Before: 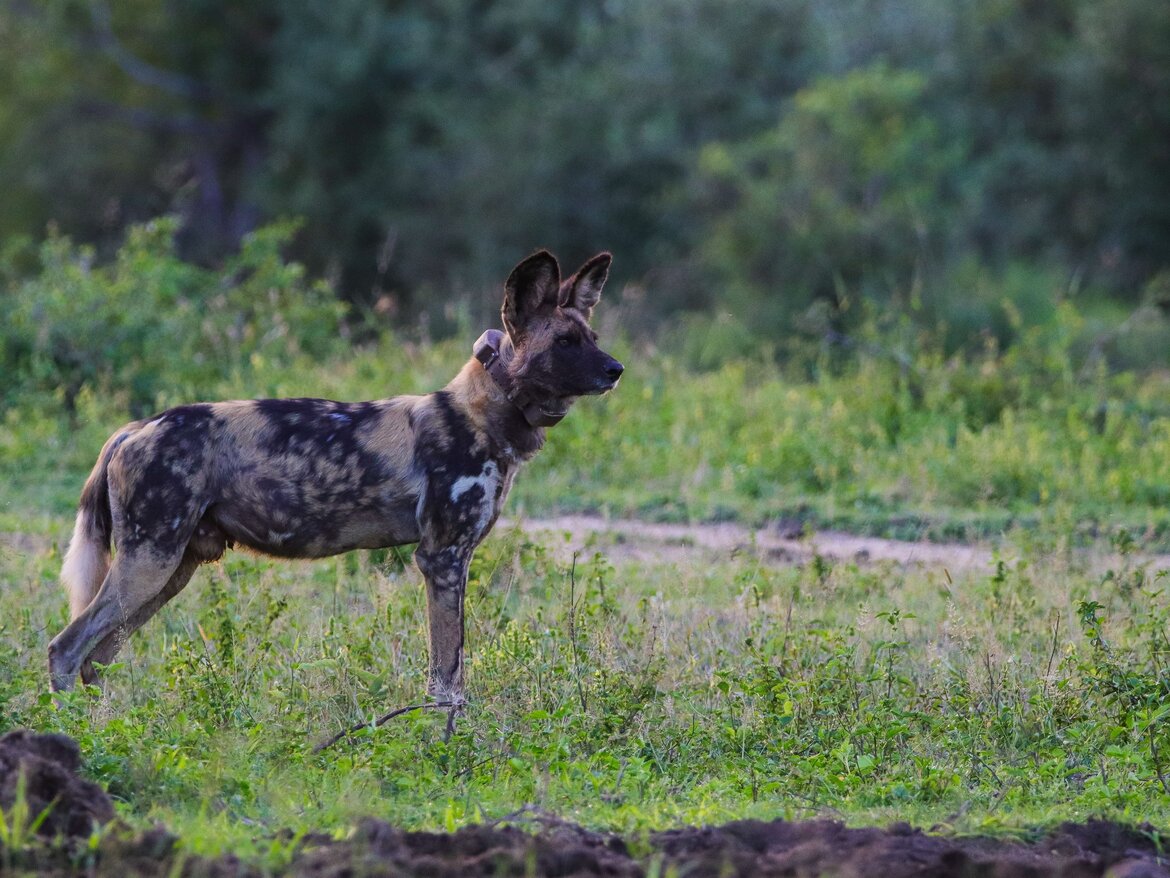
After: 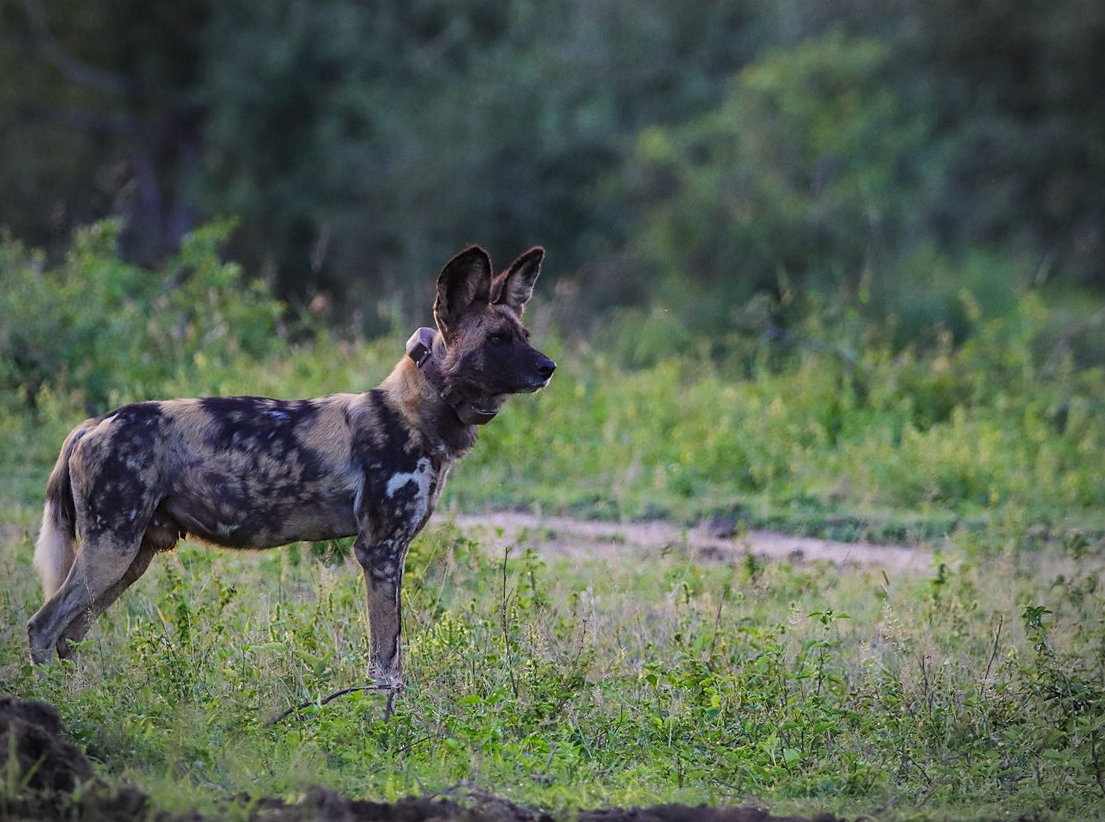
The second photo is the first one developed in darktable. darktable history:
sharpen: radius 1.458, amount 0.398, threshold 1.271
rotate and perspective: rotation 0.062°, lens shift (vertical) 0.115, lens shift (horizontal) -0.133, crop left 0.047, crop right 0.94, crop top 0.061, crop bottom 0.94
vignetting: automatic ratio true
